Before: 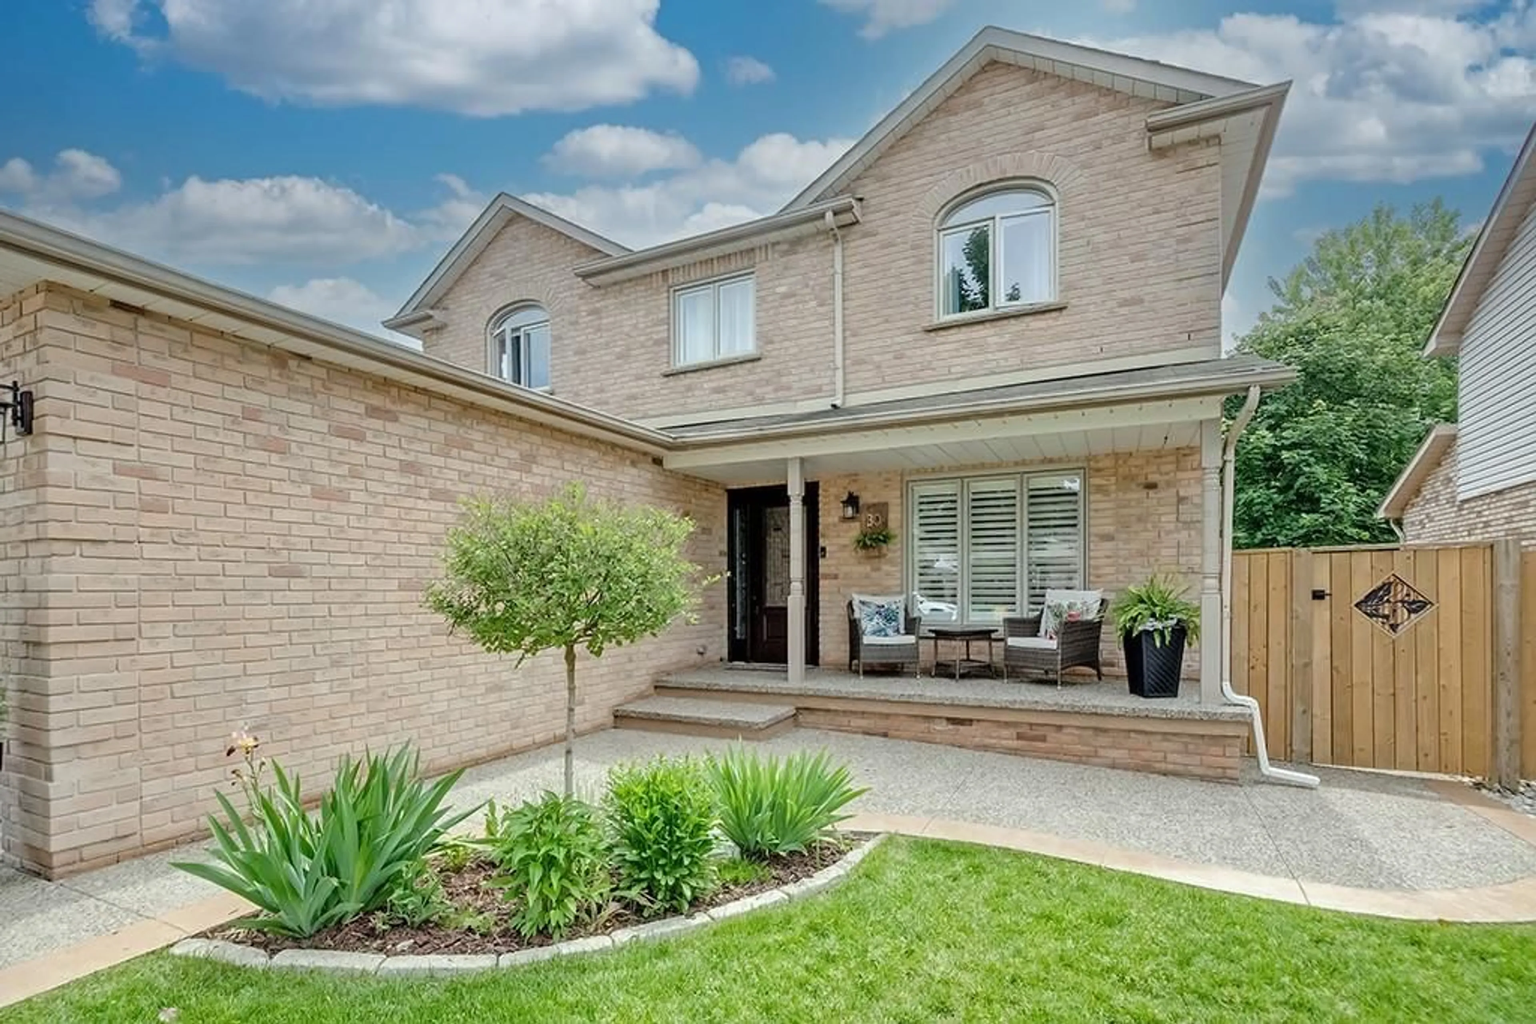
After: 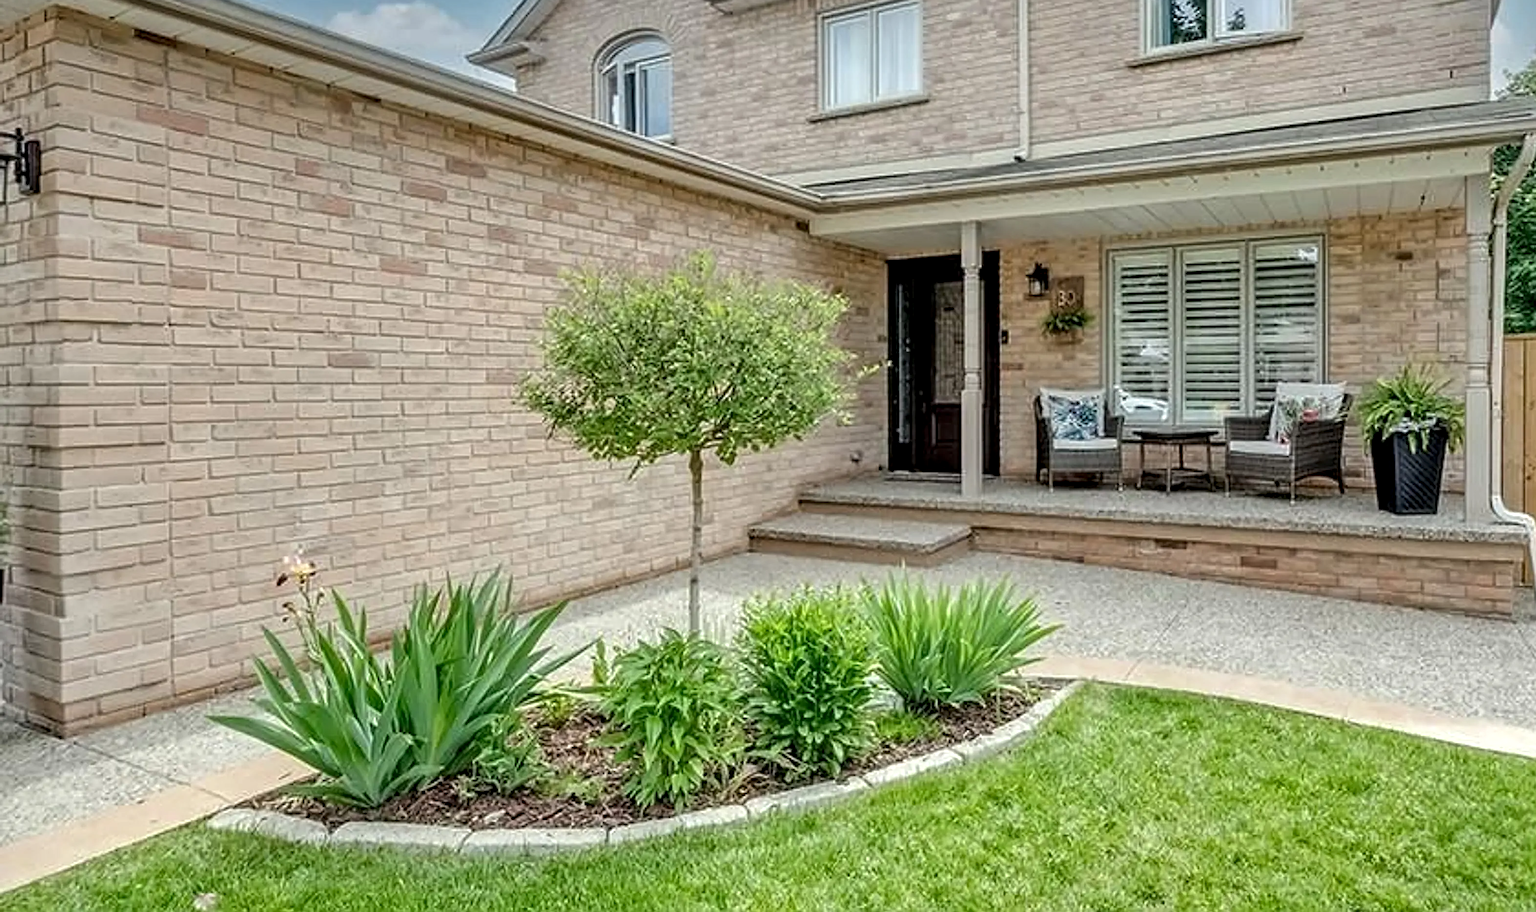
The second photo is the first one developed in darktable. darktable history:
sharpen: on, module defaults
local contrast: detail 130%
crop: top 27.018%, right 18.032%
